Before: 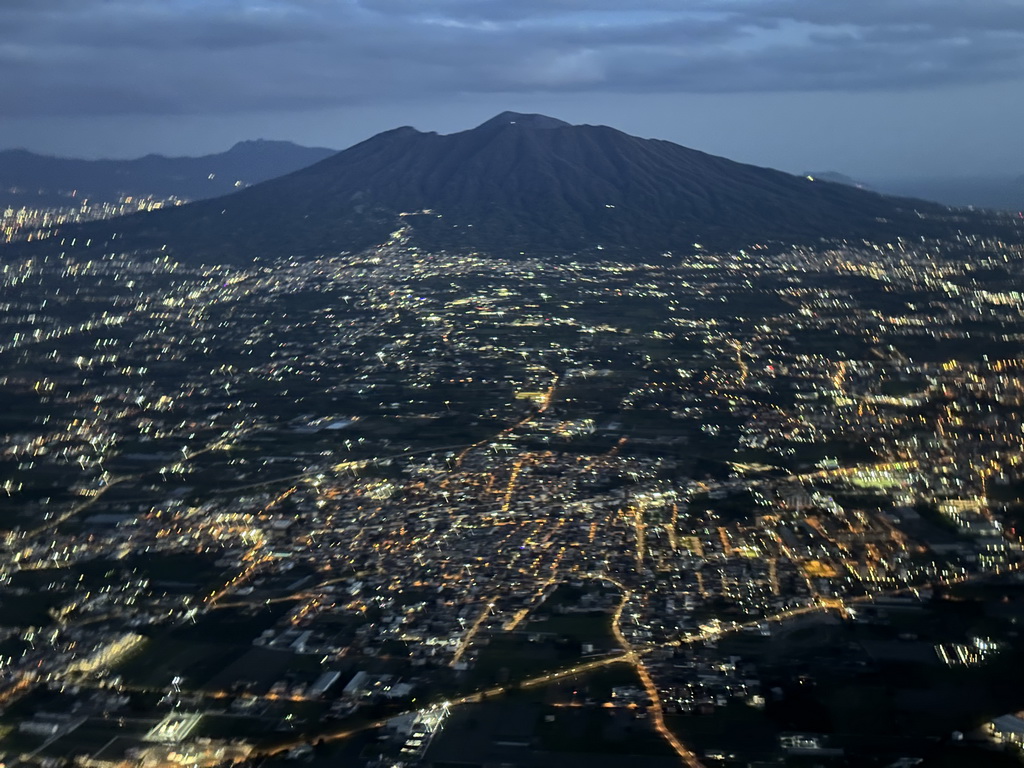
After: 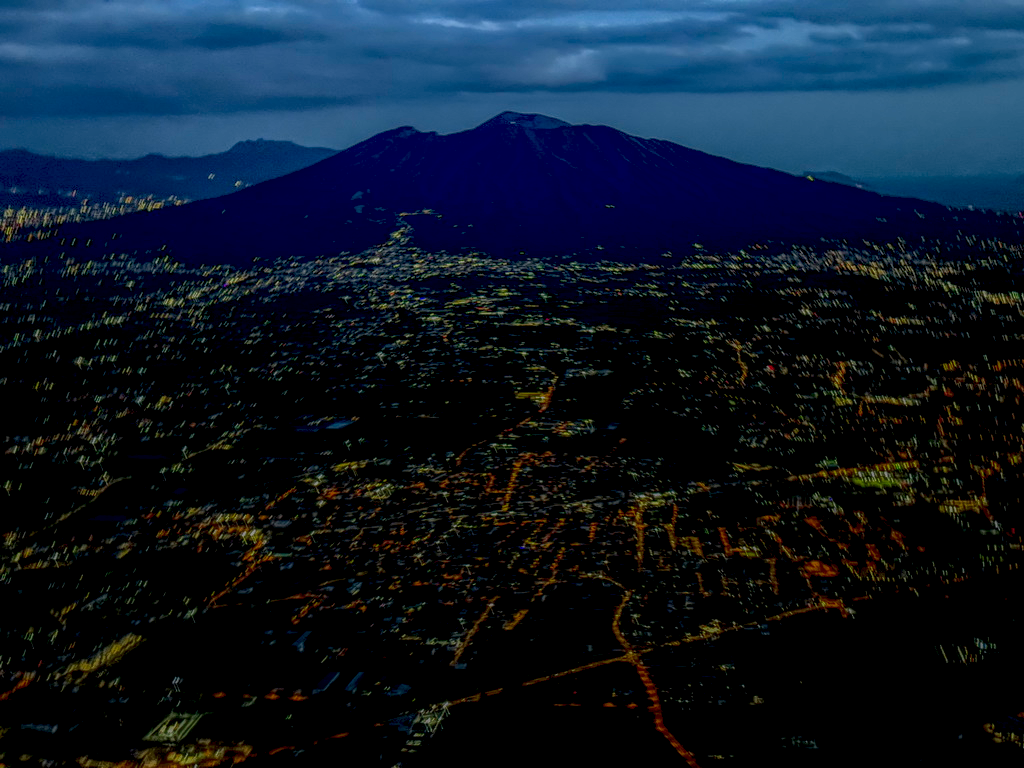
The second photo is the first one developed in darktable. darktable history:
local contrast: highlights 20%, shadows 27%, detail 199%, midtone range 0.2
exposure: black level correction 0.055, exposure -0.031 EV, compensate highlight preservation false
